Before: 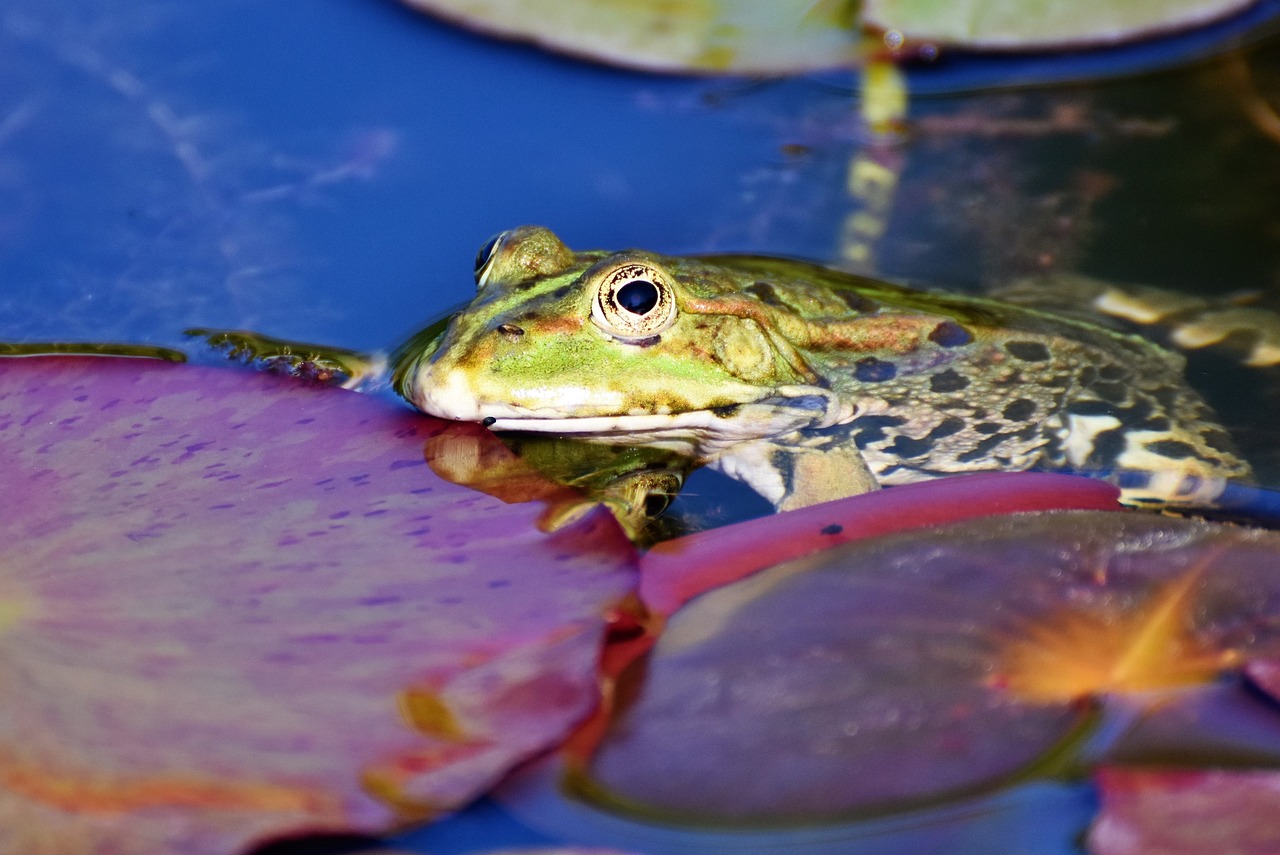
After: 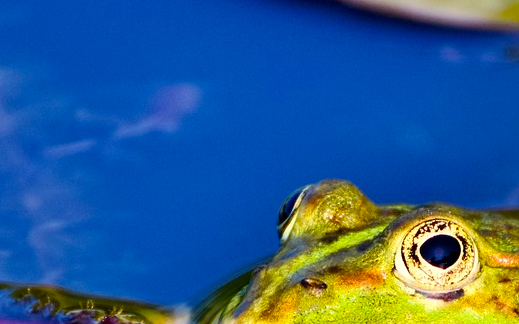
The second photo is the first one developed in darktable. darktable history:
local contrast: highlights 100%, shadows 100%, detail 120%, midtone range 0.2
white balance: red 1.045, blue 0.932
crop: left 15.452%, top 5.459%, right 43.956%, bottom 56.62%
color balance rgb: perceptual saturation grading › global saturation 30%, global vibrance 20%
